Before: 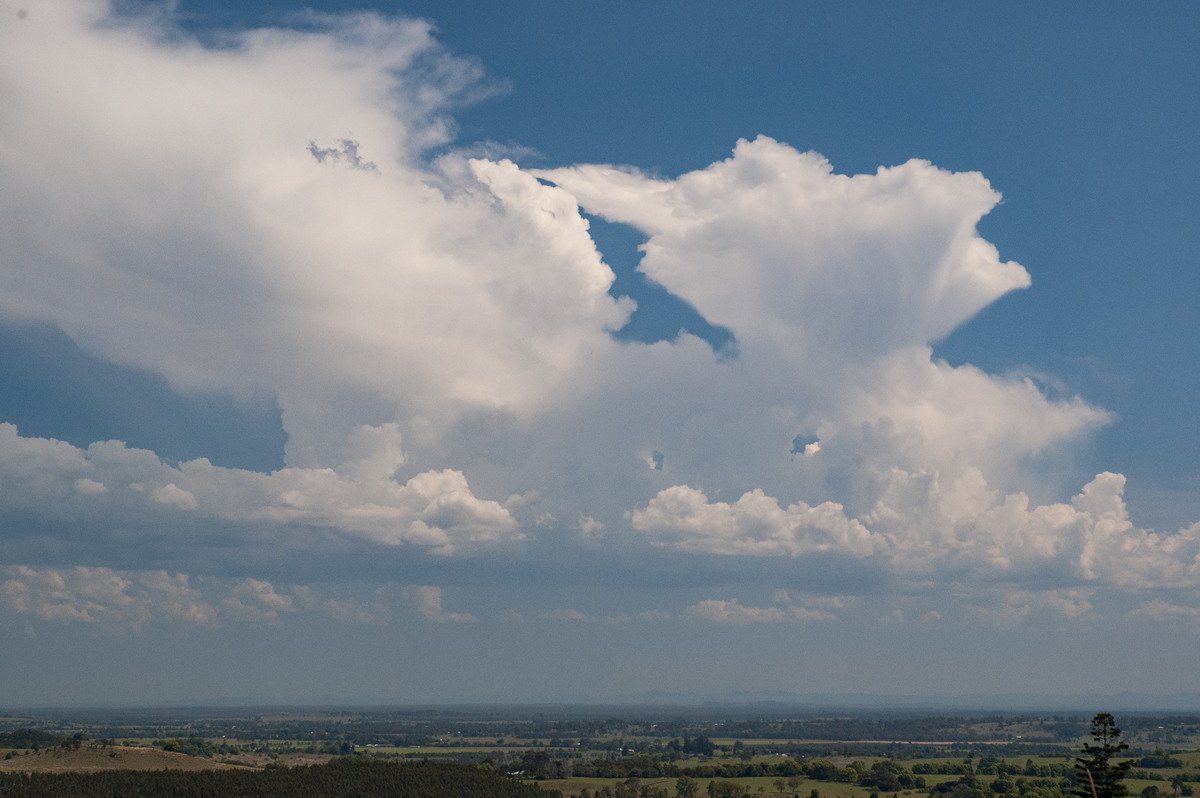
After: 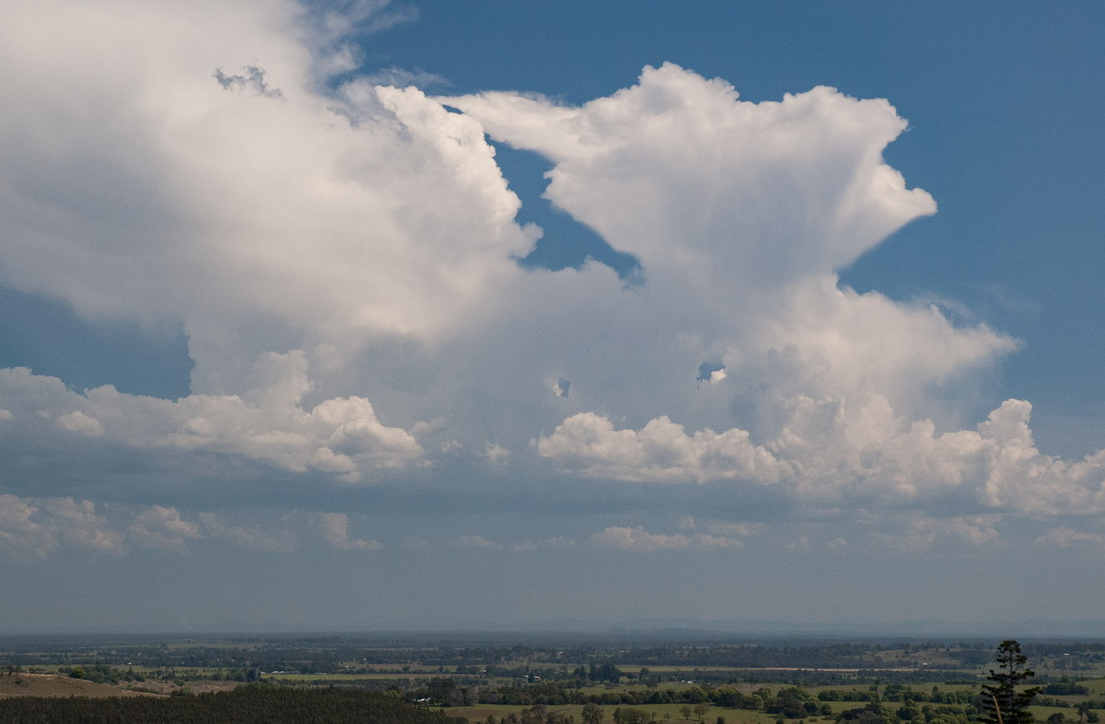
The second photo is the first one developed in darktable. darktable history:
crop and rotate: left 7.854%, top 9.216%
